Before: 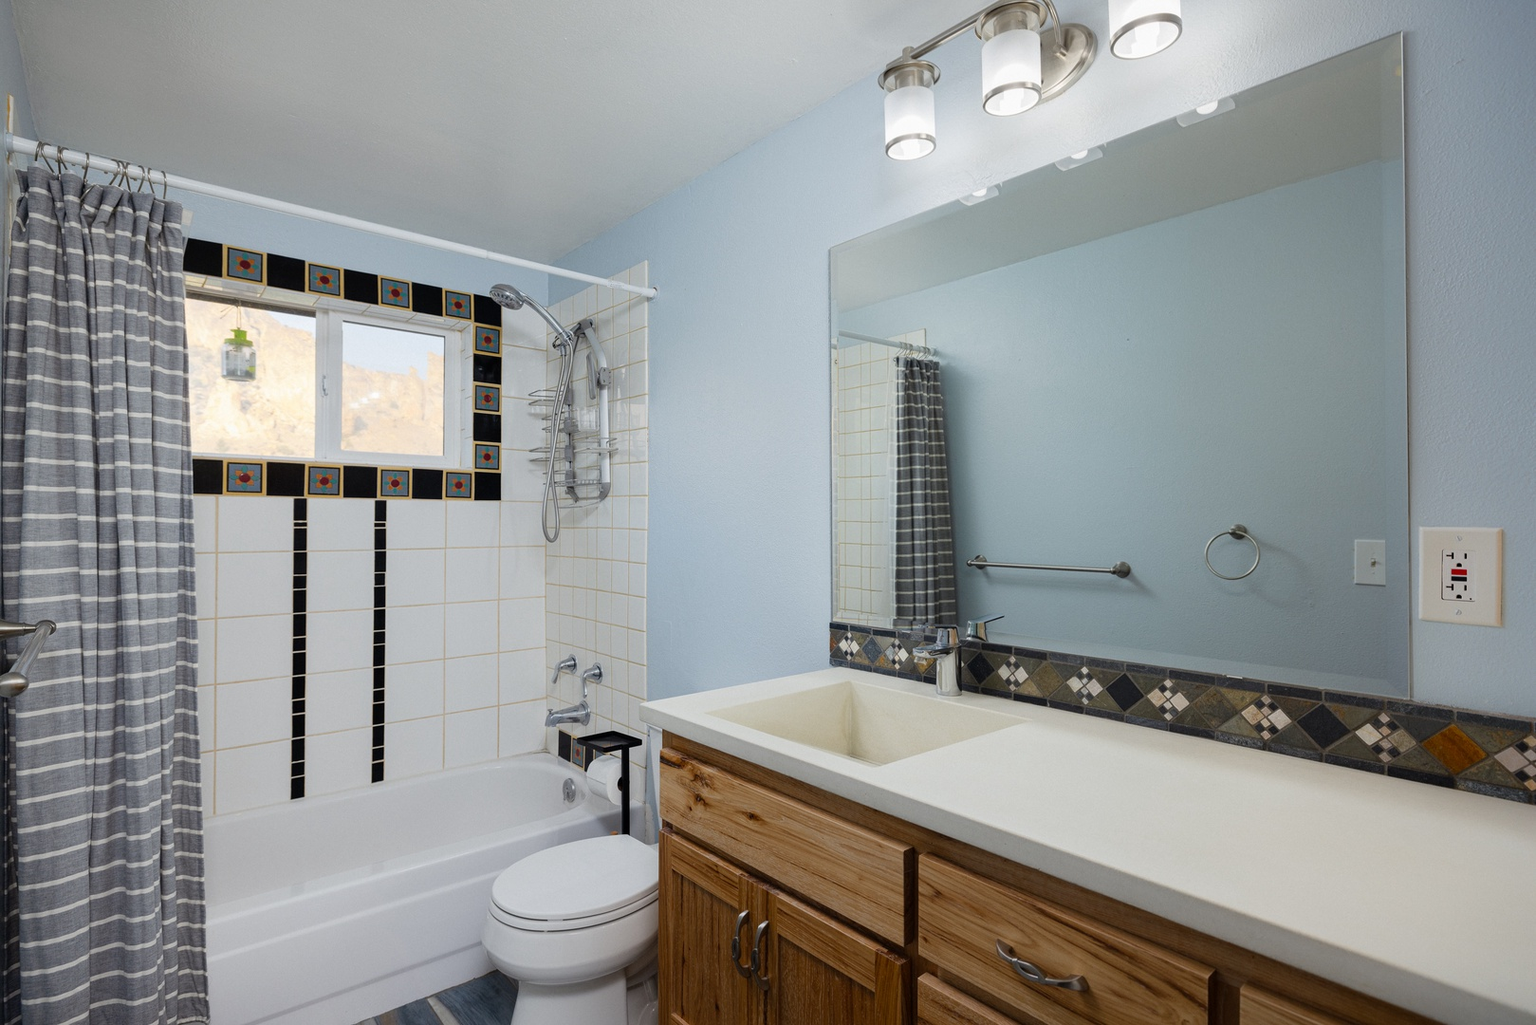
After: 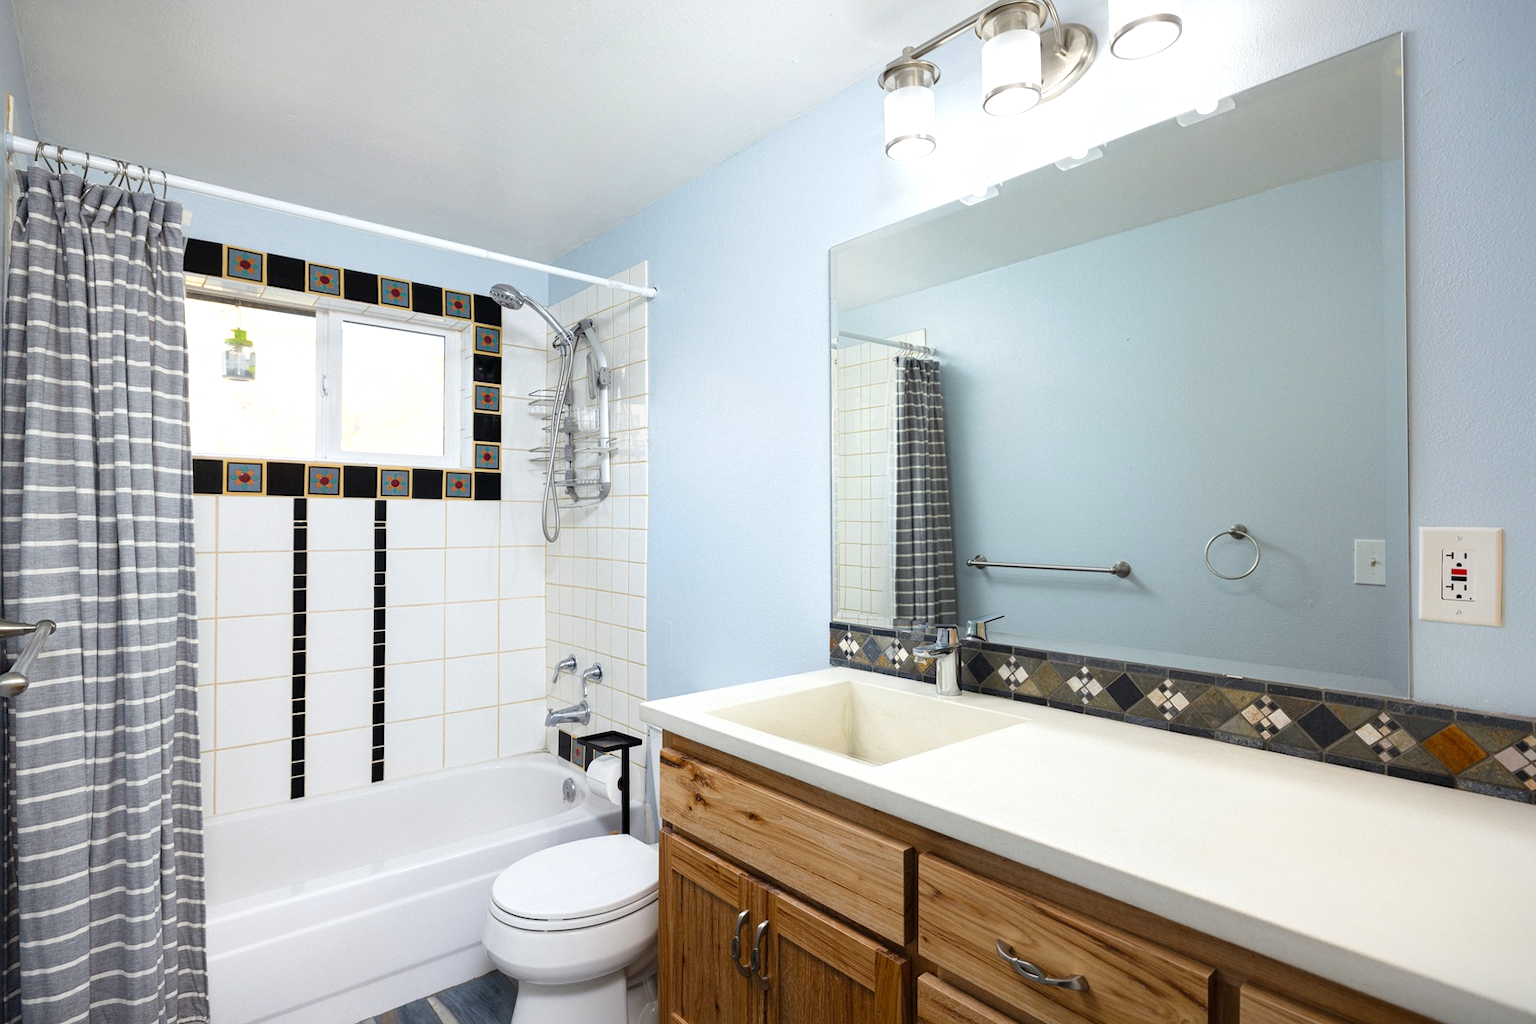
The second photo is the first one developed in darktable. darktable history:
exposure: exposure 0.647 EV, compensate highlight preservation false
